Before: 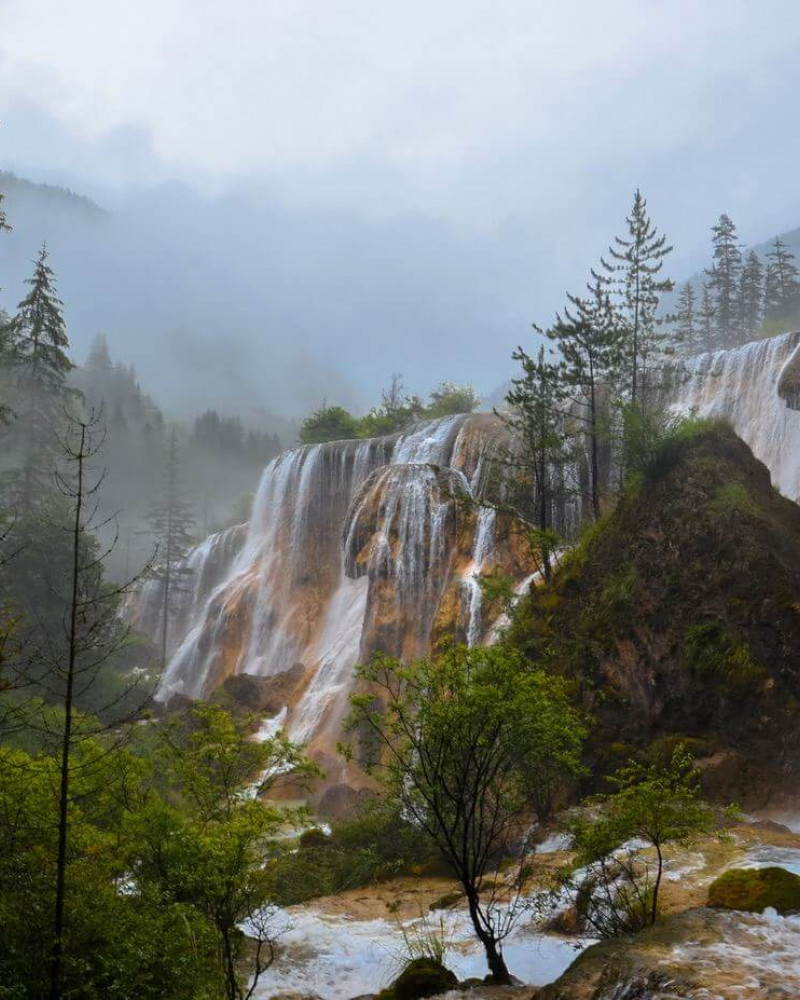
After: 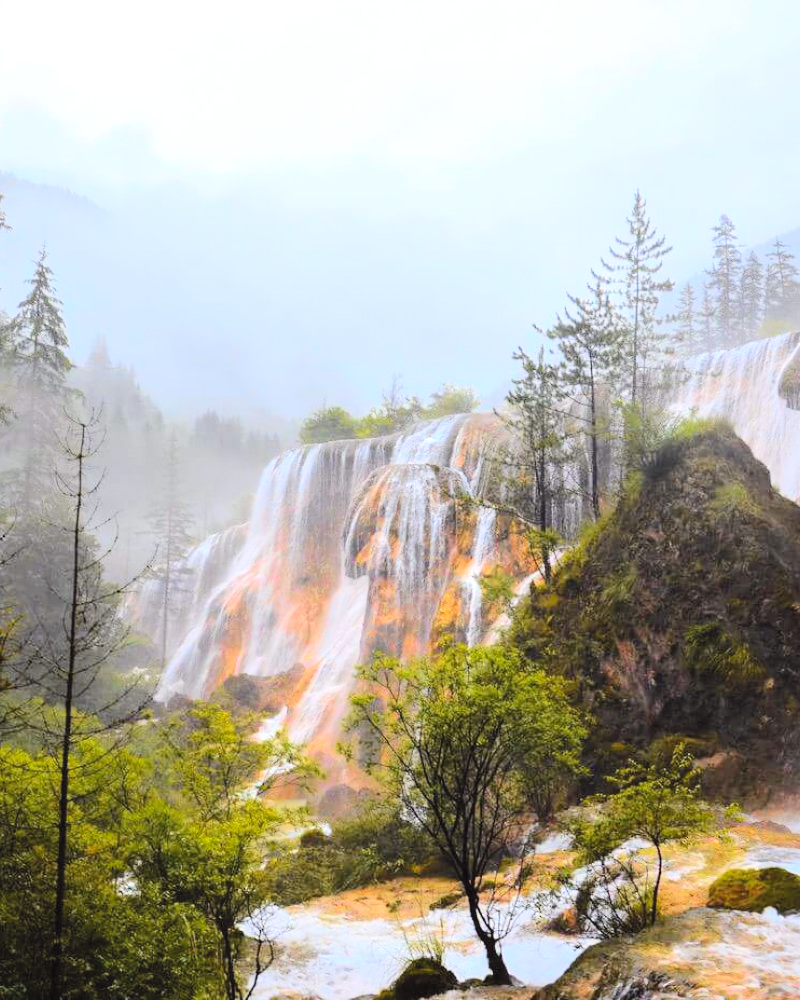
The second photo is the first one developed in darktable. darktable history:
tone curve: curves: ch0 [(0, 0.023) (0.103, 0.087) (0.295, 0.297) (0.445, 0.531) (0.553, 0.665) (0.735, 0.843) (0.994, 1)]; ch1 [(0, 0) (0.414, 0.395) (0.447, 0.447) (0.485, 0.495) (0.512, 0.523) (0.542, 0.581) (0.581, 0.632) (0.646, 0.715) (1, 1)]; ch2 [(0, 0) (0.369, 0.388) (0.449, 0.431) (0.478, 0.471) (0.516, 0.517) (0.579, 0.624) (0.674, 0.775) (1, 1)], color space Lab, independent channels, preserve colors none
tone equalizer: -8 EV -0.387 EV, -7 EV -0.357 EV, -6 EV -0.364 EV, -5 EV -0.208 EV, -3 EV 0.257 EV, -2 EV 0.313 EV, -1 EV 0.408 EV, +0 EV 0.402 EV, mask exposure compensation -0.511 EV
contrast brightness saturation: brightness 0.288
